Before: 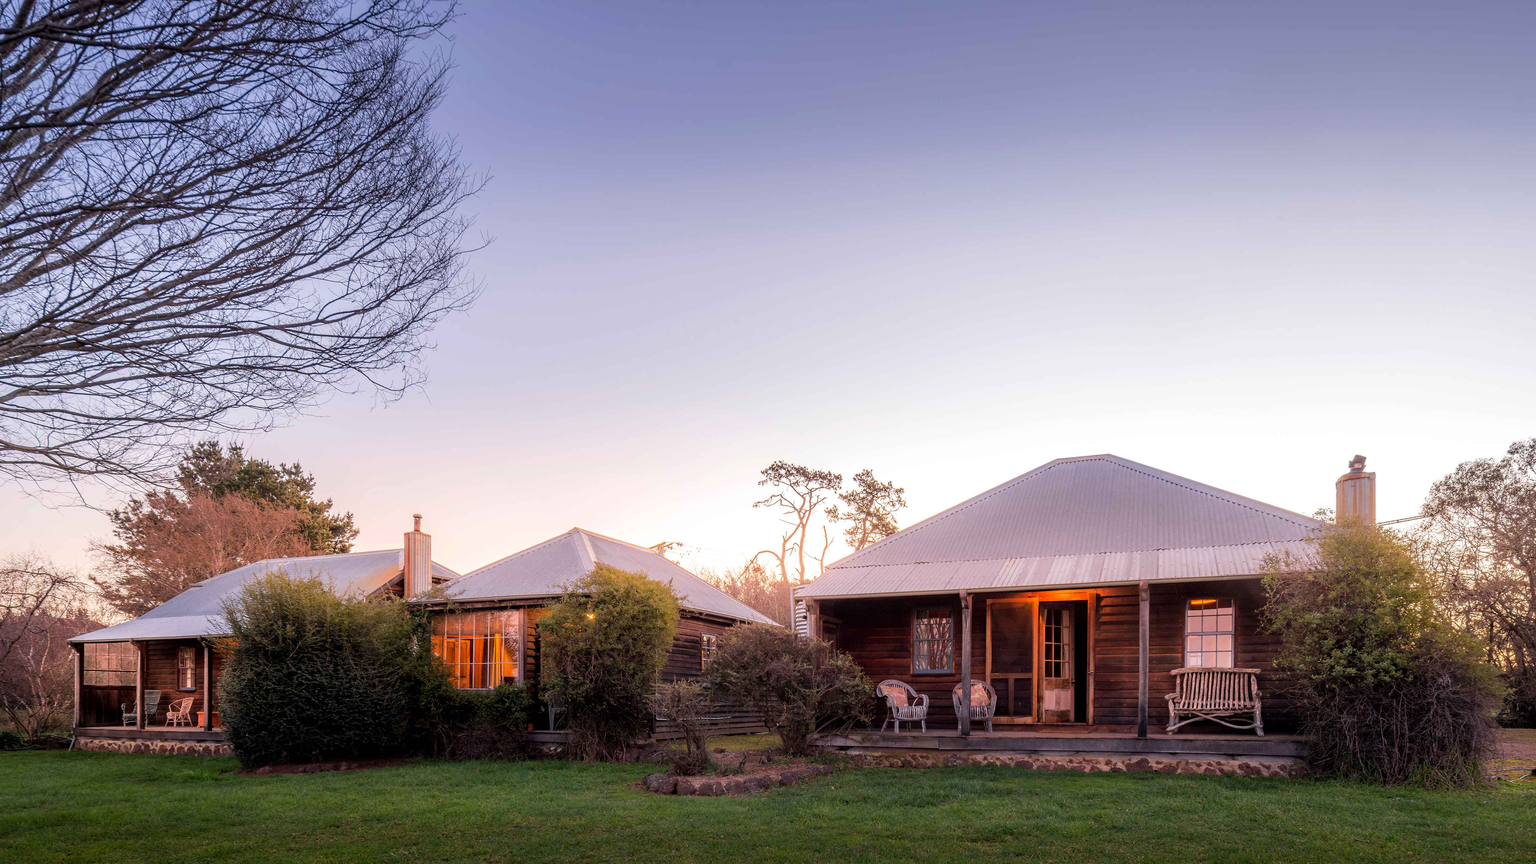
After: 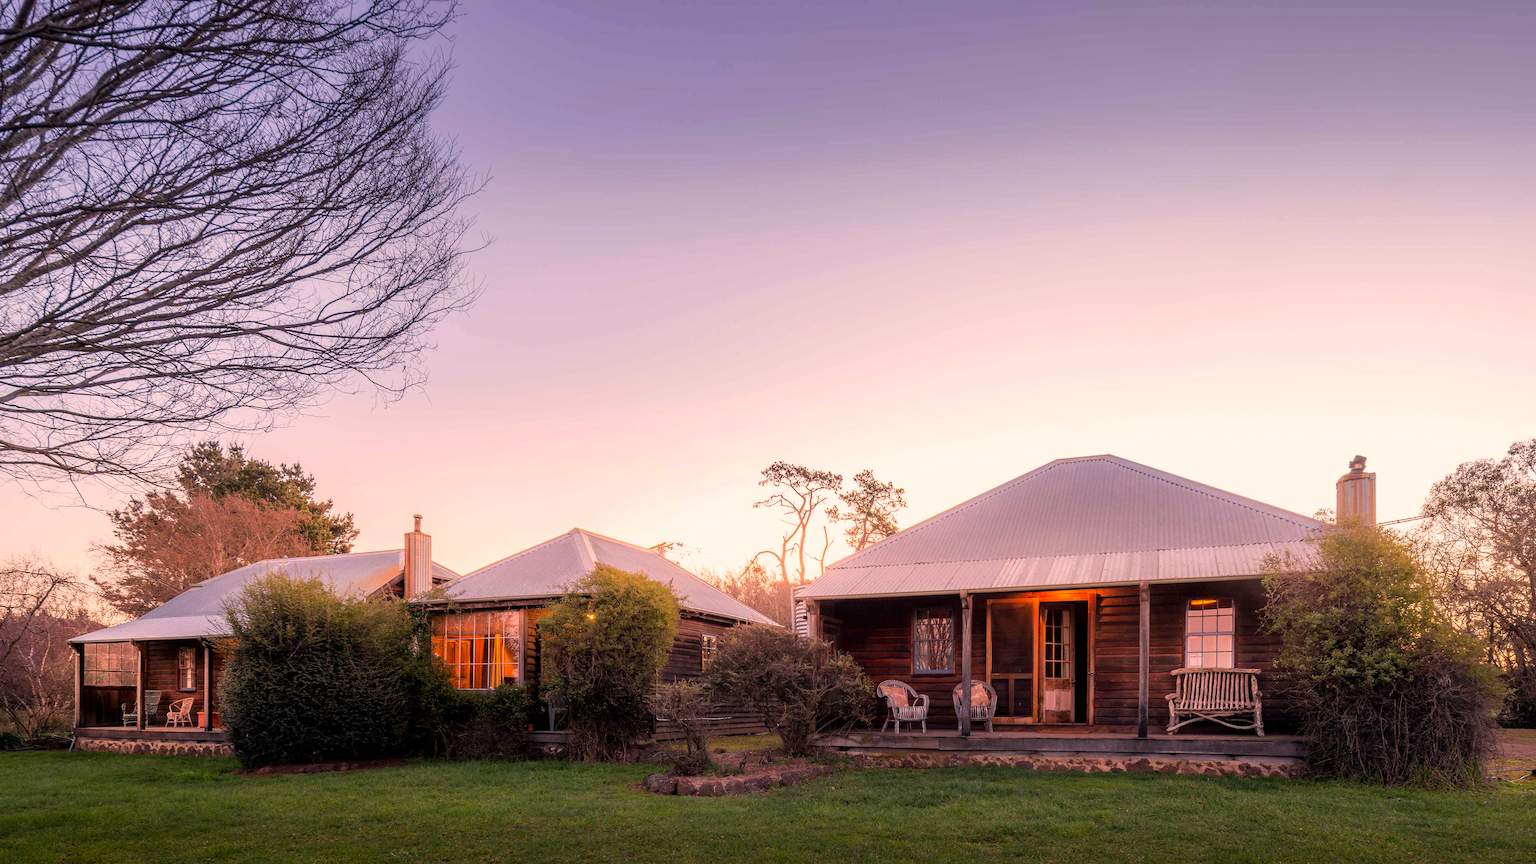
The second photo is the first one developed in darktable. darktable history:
color correction: highlights a* 12.03, highlights b* 11.41
